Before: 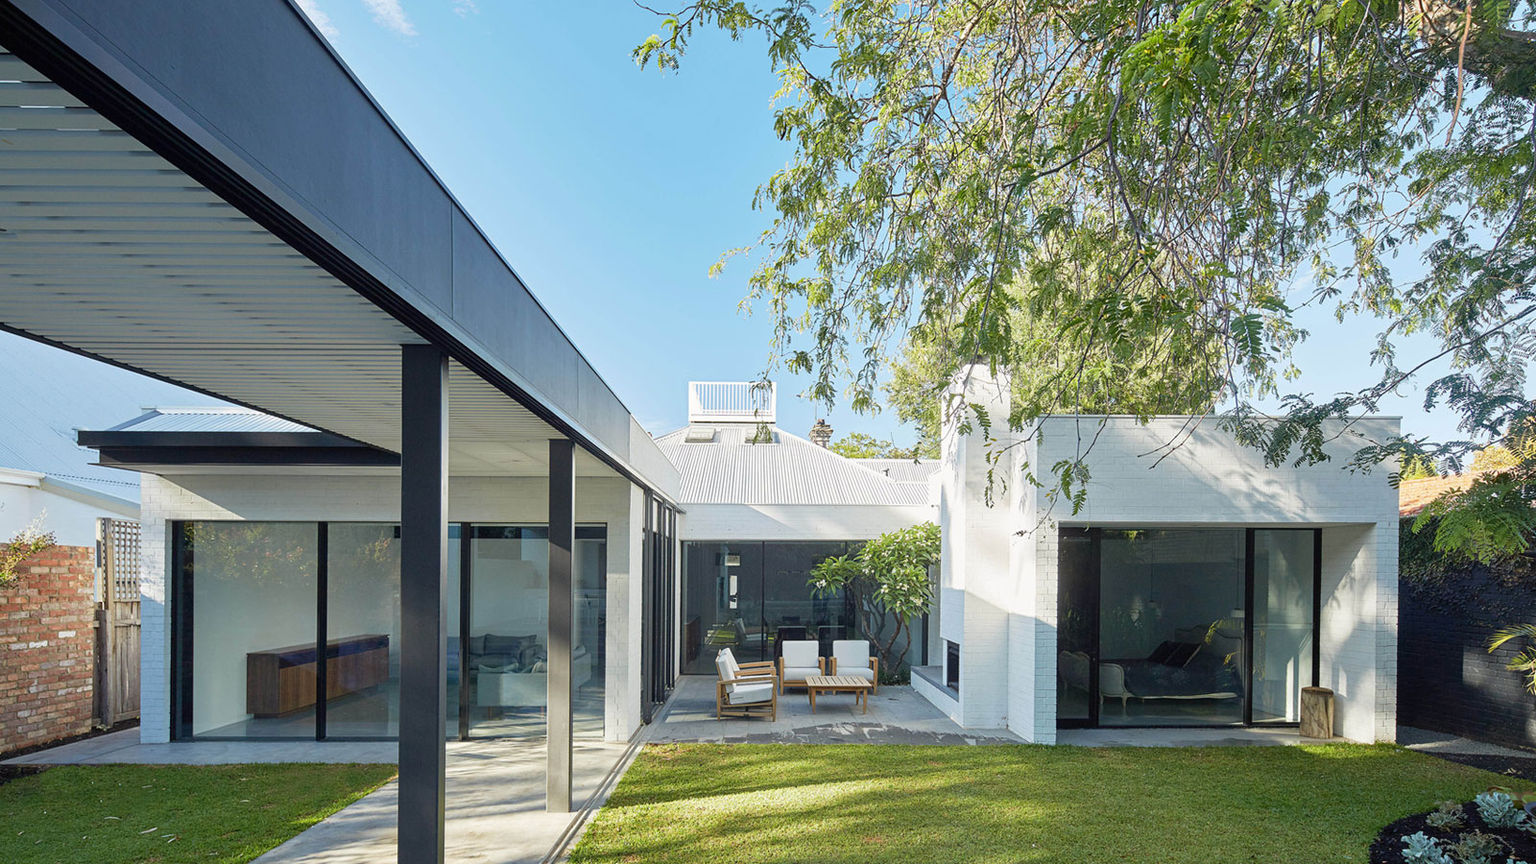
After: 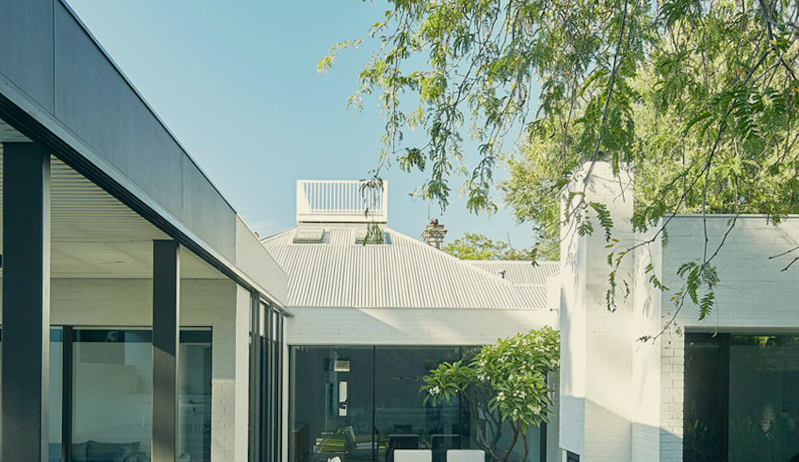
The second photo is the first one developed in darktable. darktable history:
crop: left 25%, top 25%, right 25%, bottom 25%
contrast brightness saturation: contrast -0.08, brightness -0.04, saturation -0.11
rotate and perspective: lens shift (horizontal) -0.055, automatic cropping off
color correction: highlights a* -0.482, highlights b* 9.48, shadows a* -9.48, shadows b* 0.803
